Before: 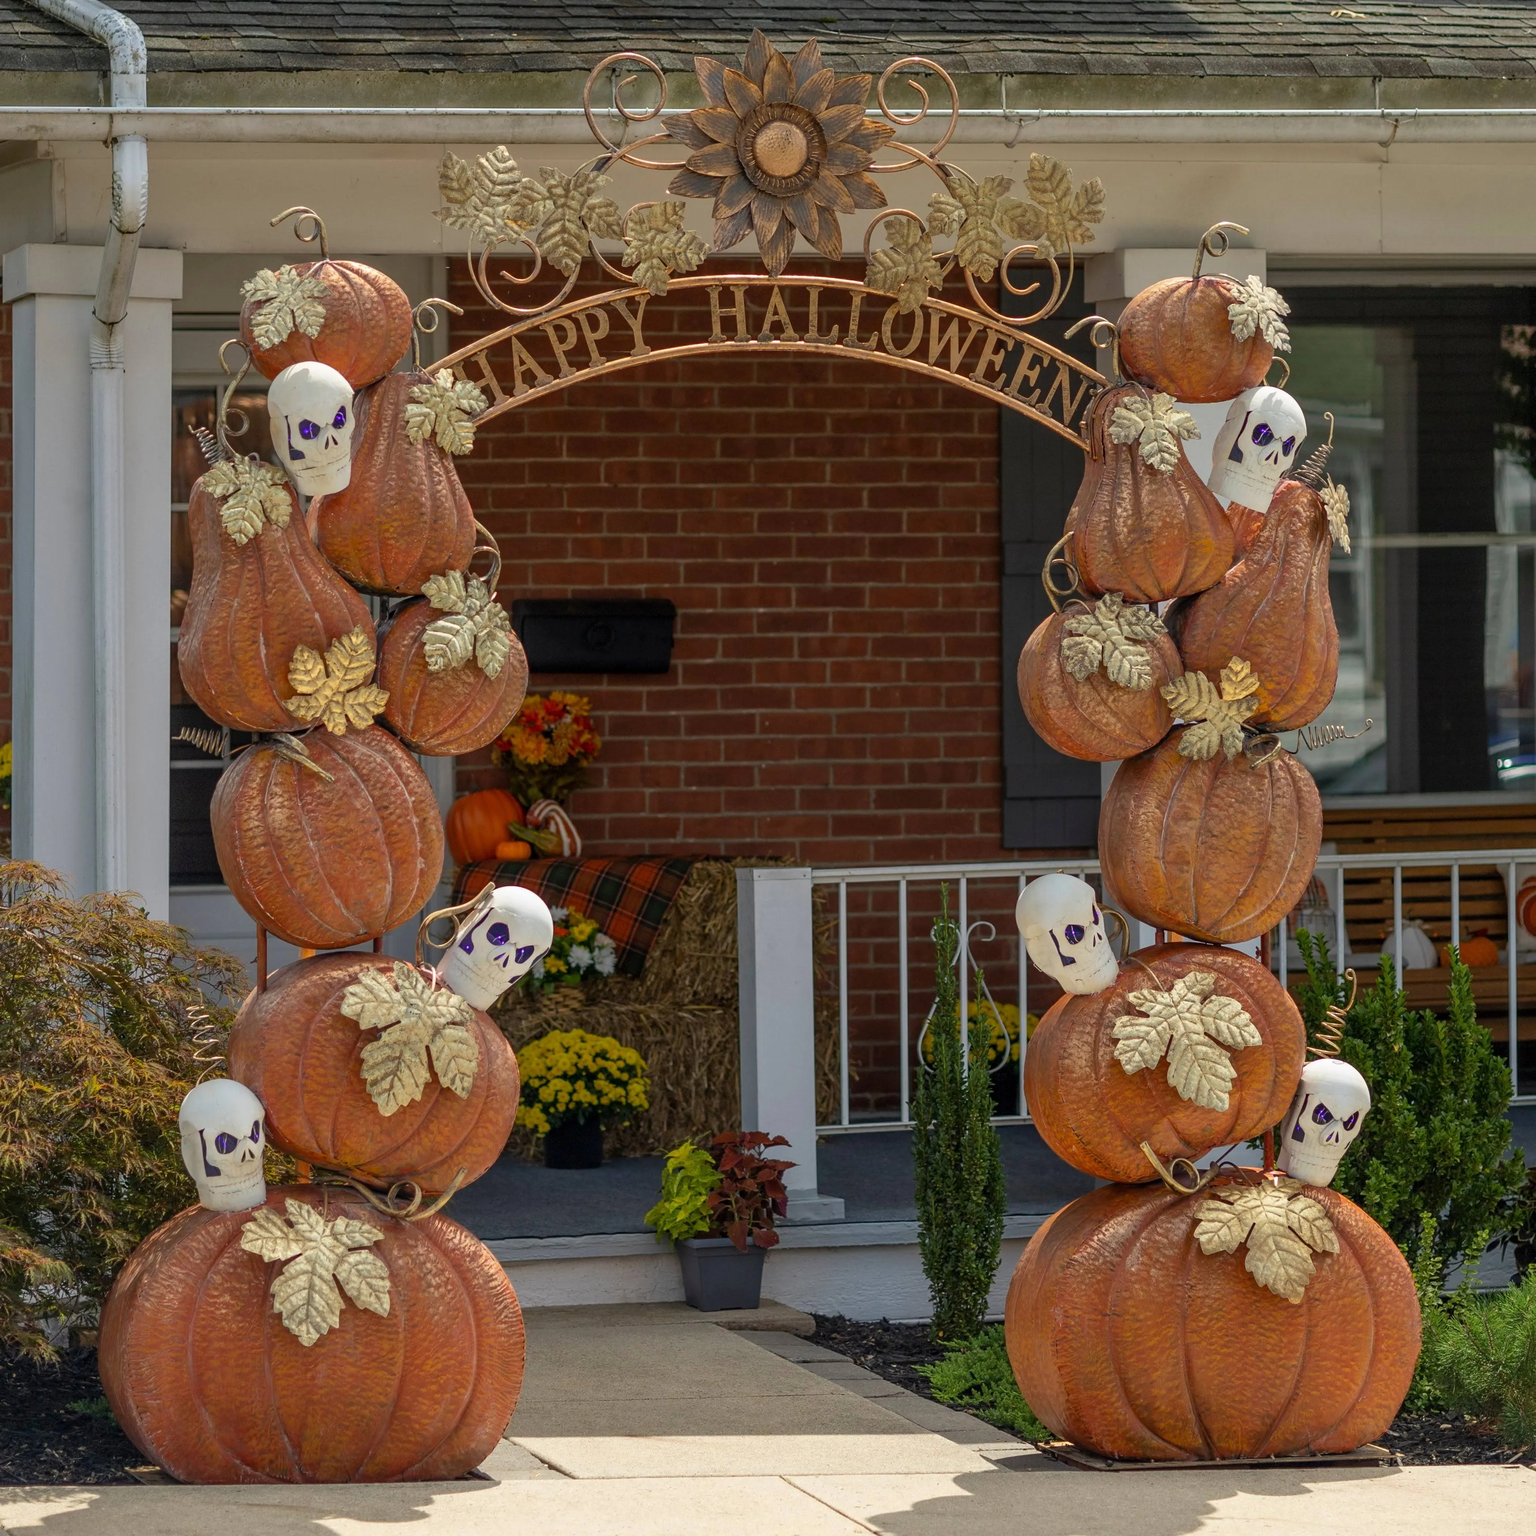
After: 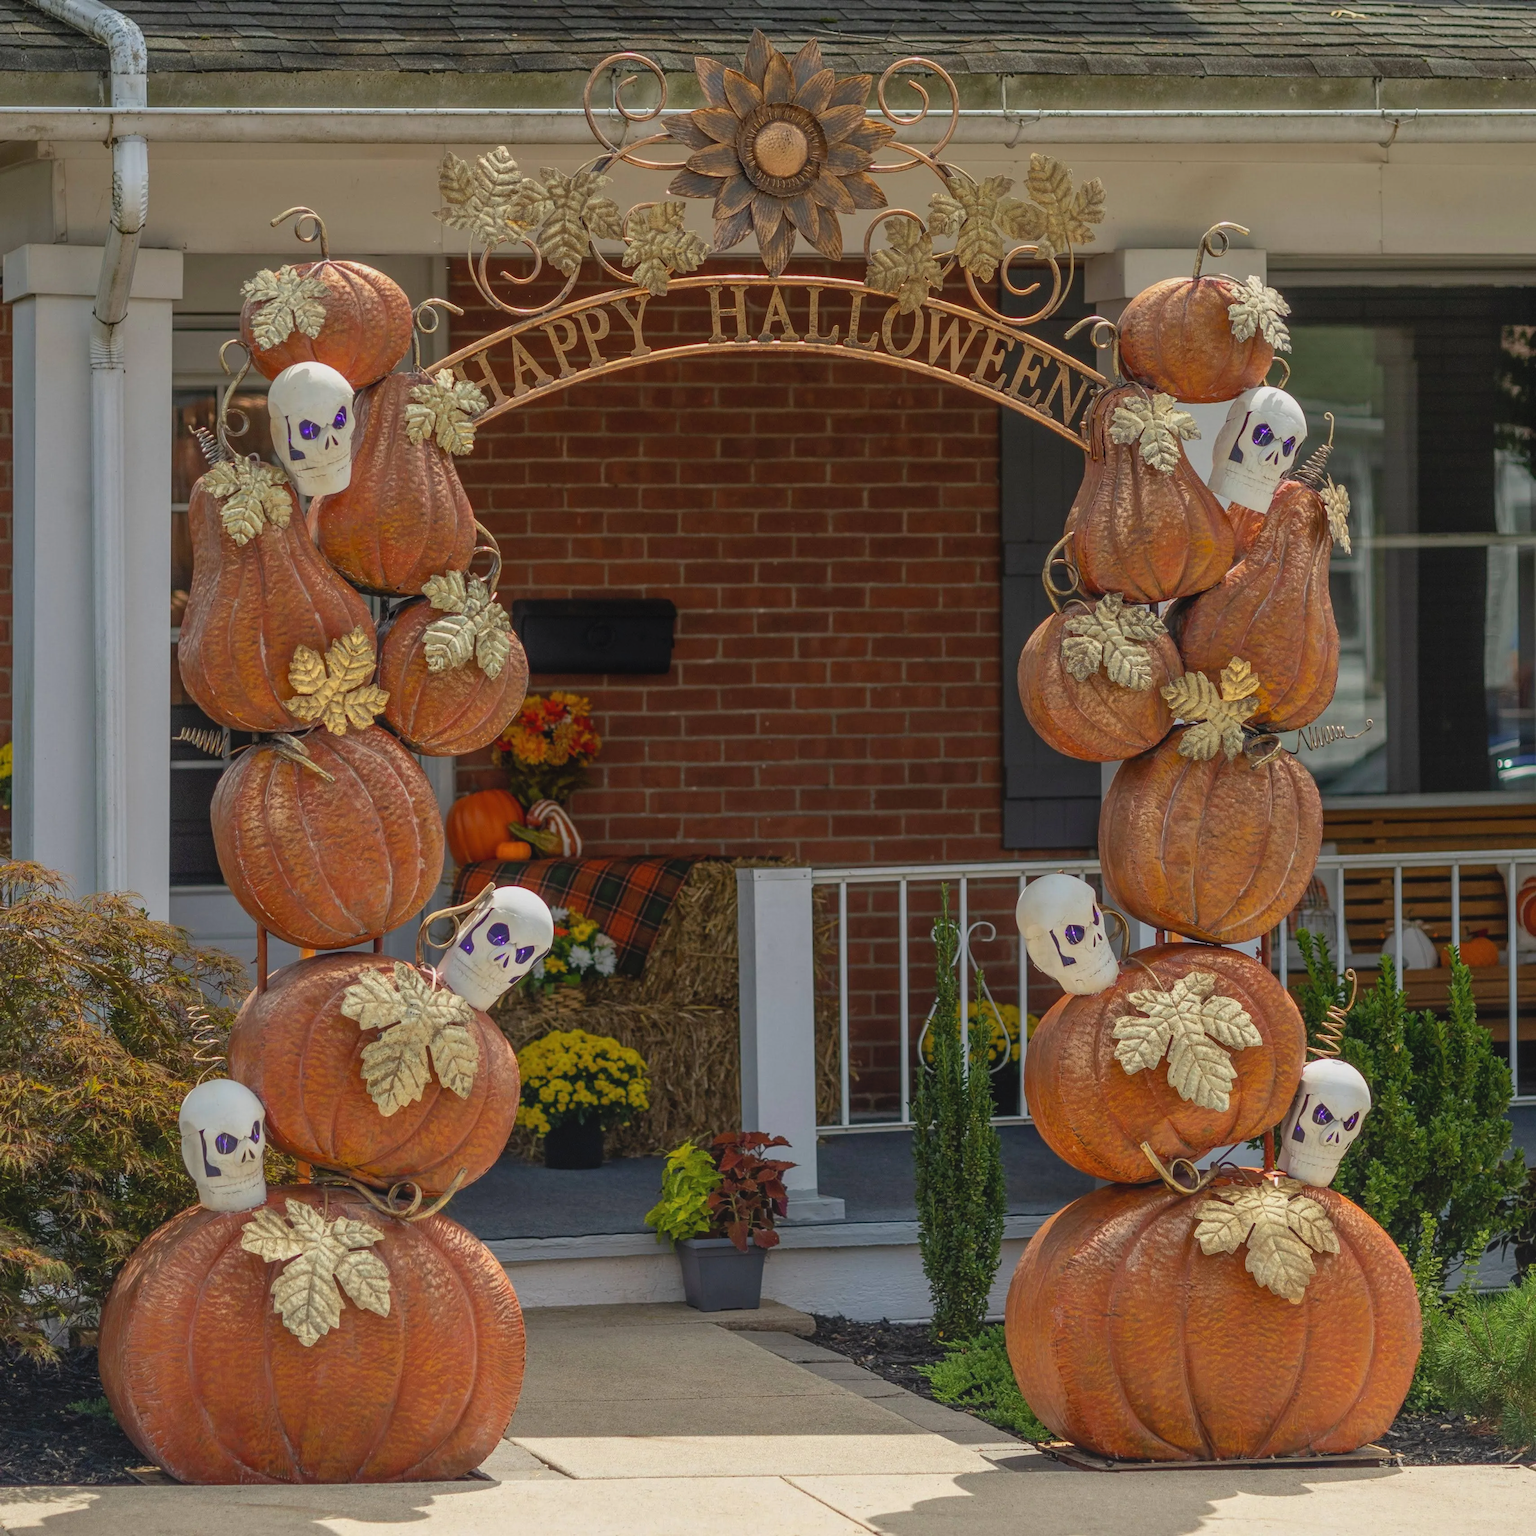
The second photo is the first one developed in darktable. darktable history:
color balance: mode lift, gamma, gain (sRGB)
local contrast: highlights 48%, shadows 0%, detail 100%
